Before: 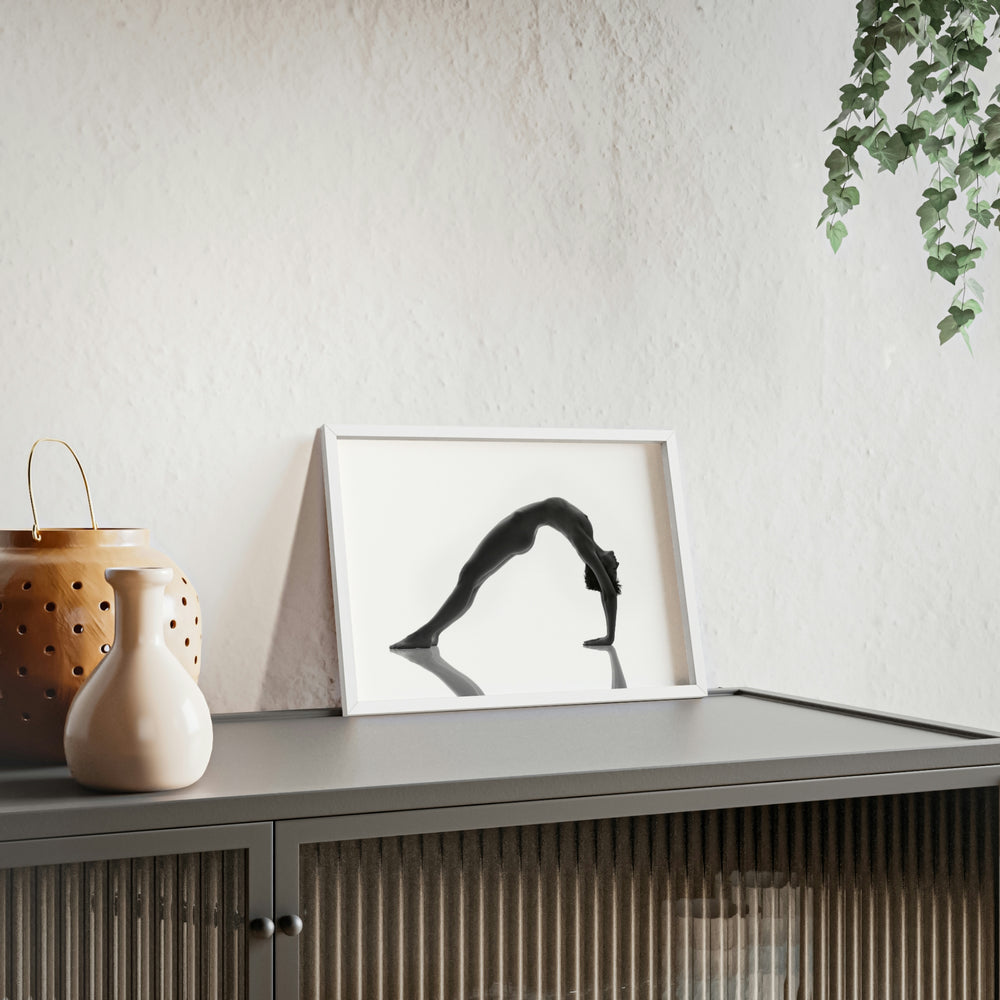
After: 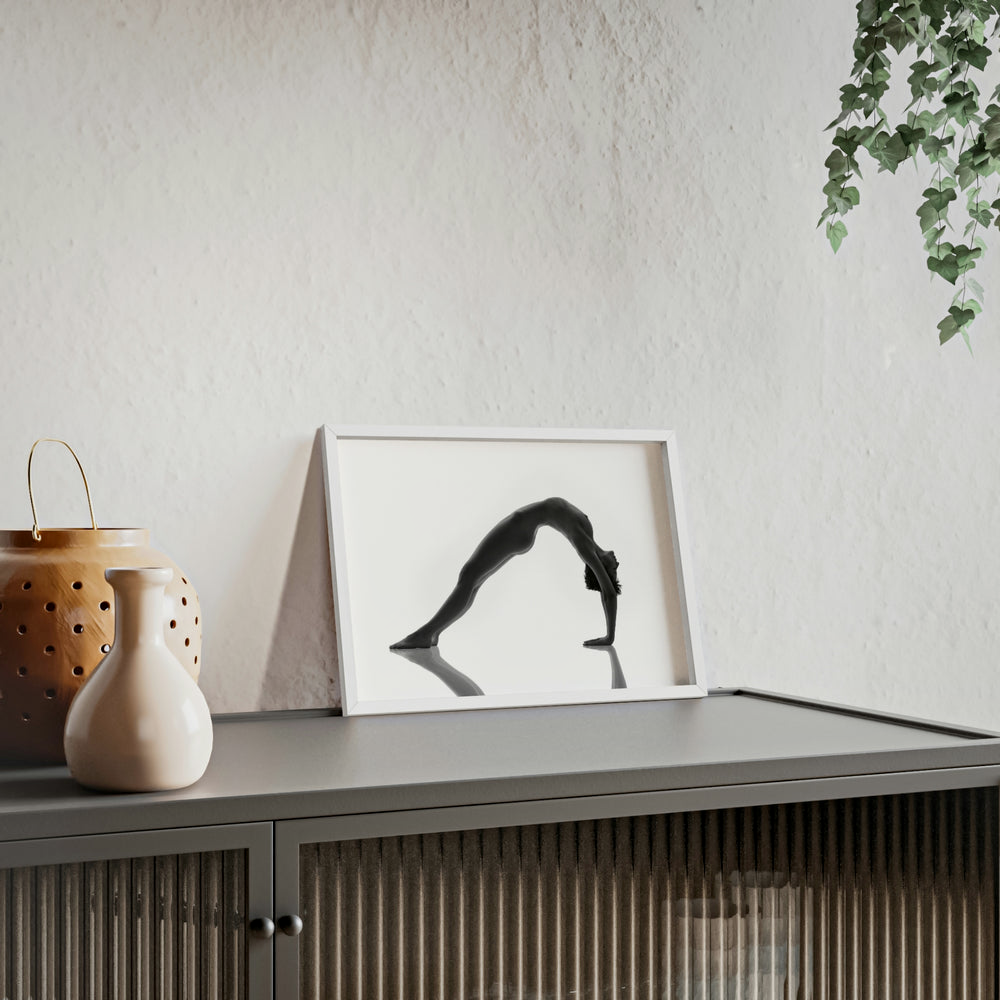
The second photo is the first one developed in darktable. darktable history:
exposure: exposure -0.21 EV, compensate highlight preservation false
contrast equalizer: y [[0.509, 0.517, 0.523, 0.523, 0.517, 0.509], [0.5 ×6], [0.5 ×6], [0 ×6], [0 ×6]]
